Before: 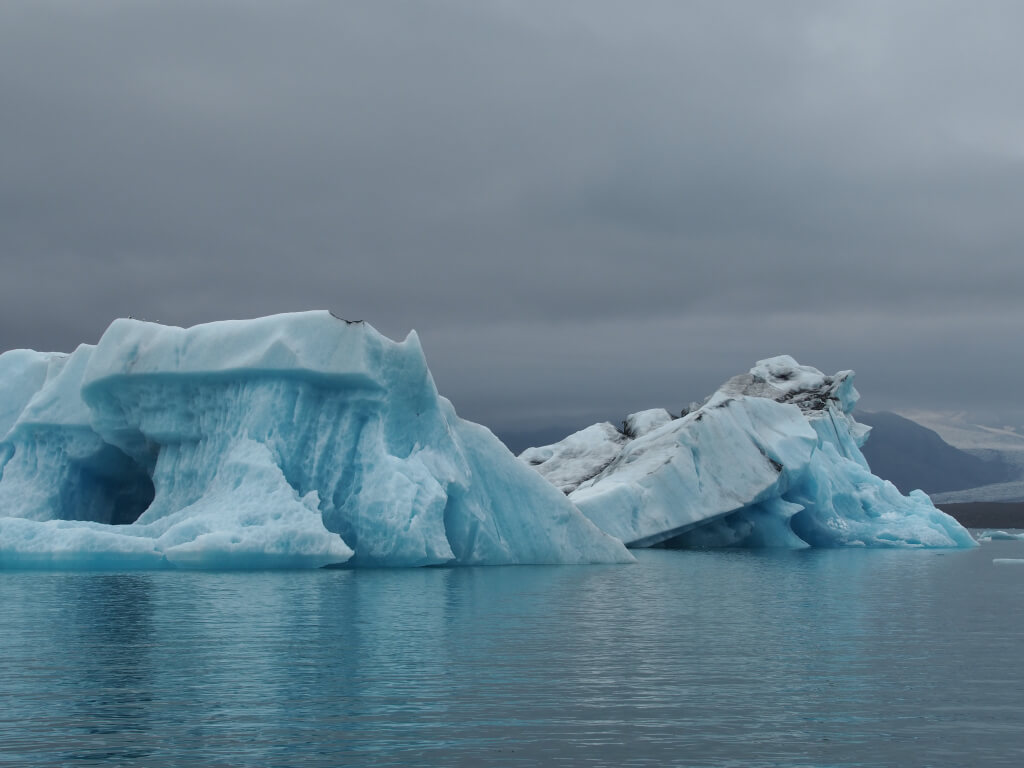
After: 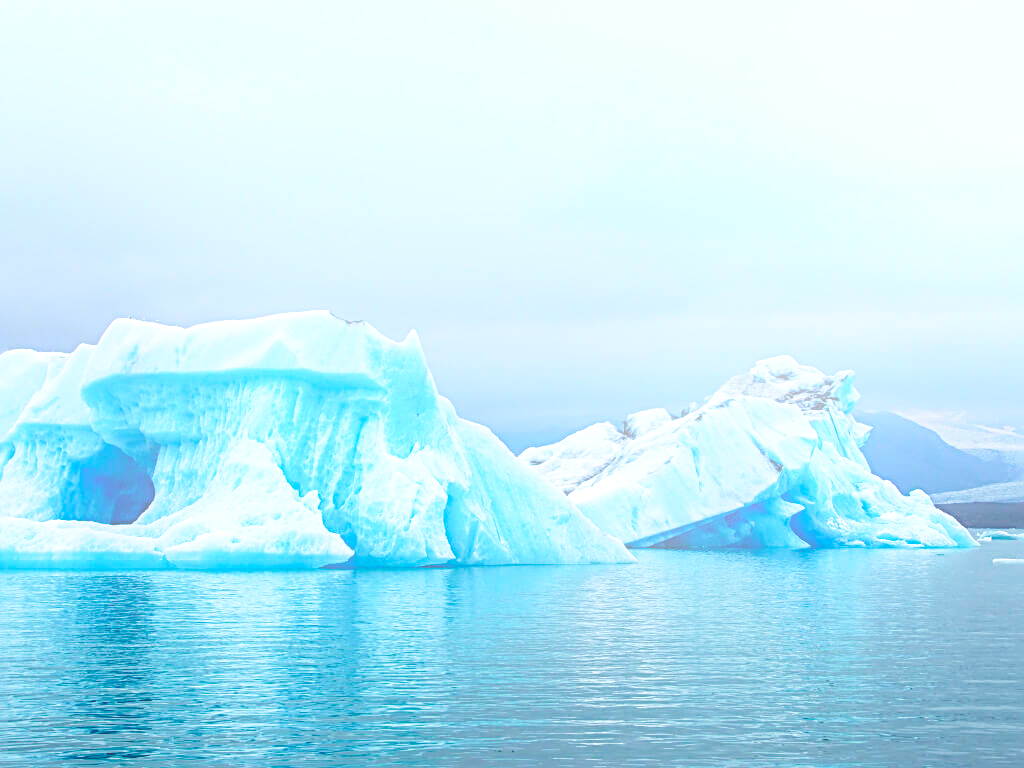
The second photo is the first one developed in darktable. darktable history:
base curve: curves: ch0 [(0, 0) (0.028, 0.03) (0.121, 0.232) (0.46, 0.748) (0.859, 0.968) (1, 1)], preserve colors none
rotate and perspective: automatic cropping original format, crop left 0, crop top 0
local contrast: on, module defaults
bloom: threshold 82.5%, strength 16.25%
exposure: exposure 0.556 EV, compensate highlight preservation false
sharpen: radius 3.025, amount 0.757
velvia: on, module defaults
color balance rgb: perceptual saturation grading › global saturation 20%, perceptual saturation grading › highlights -25%, perceptual saturation grading › shadows 50%
